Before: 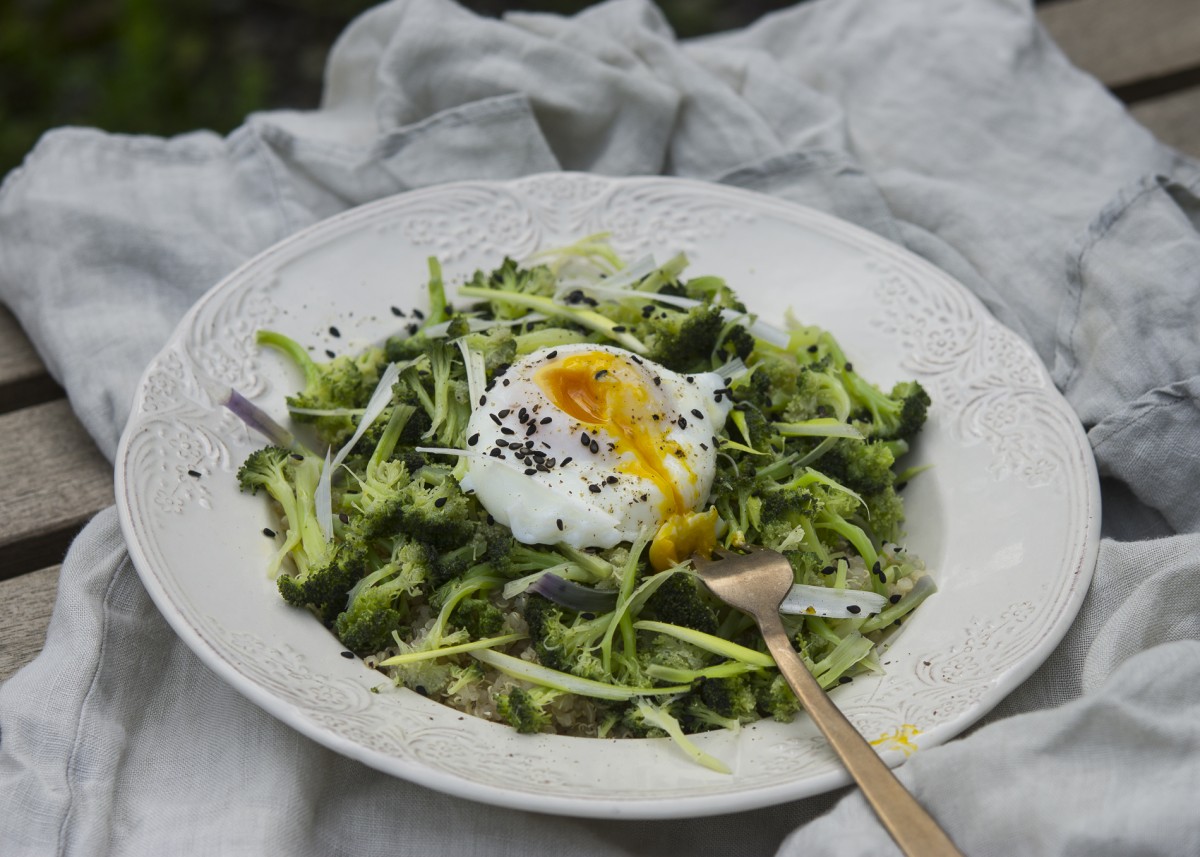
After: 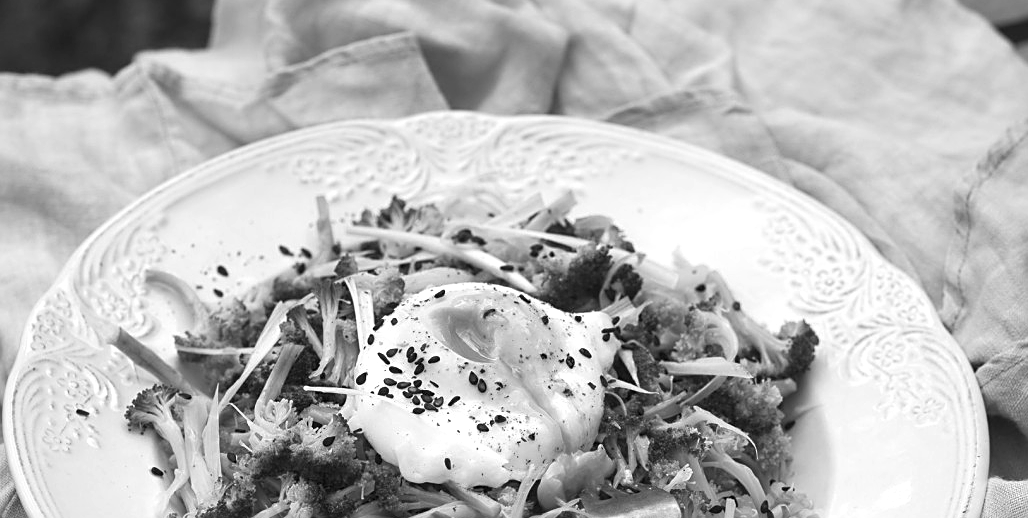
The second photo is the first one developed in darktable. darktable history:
monochrome: a 2.21, b -1.33, size 2.2
sharpen: on, module defaults
crop and rotate: left 9.345%, top 7.22%, right 4.982%, bottom 32.331%
exposure: black level correction 0, exposure 0.7 EV, compensate exposure bias true, compensate highlight preservation false
color balance rgb: perceptual saturation grading › global saturation 20%, perceptual saturation grading › highlights -25%, perceptual saturation grading › shadows 25%
